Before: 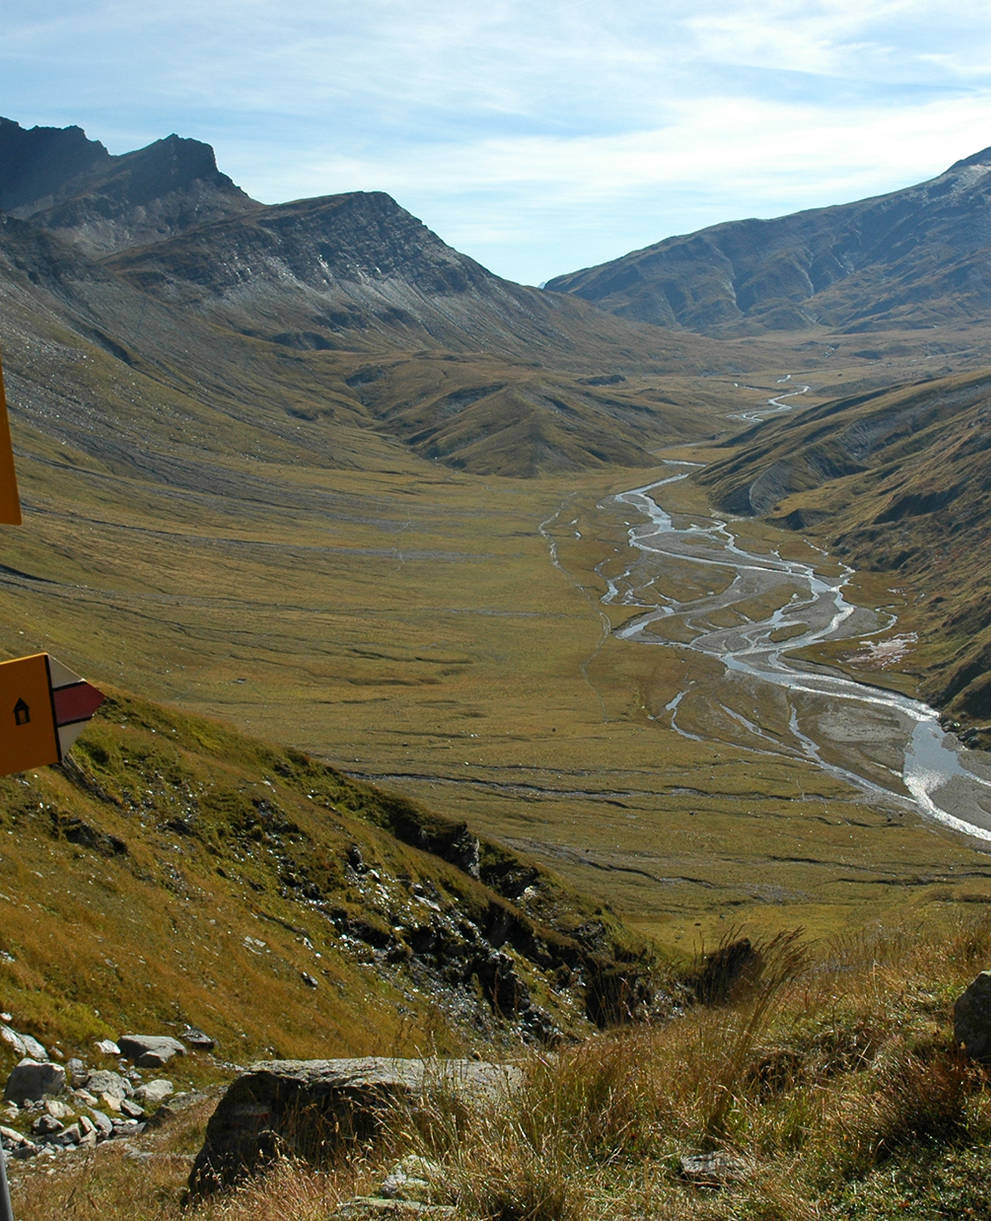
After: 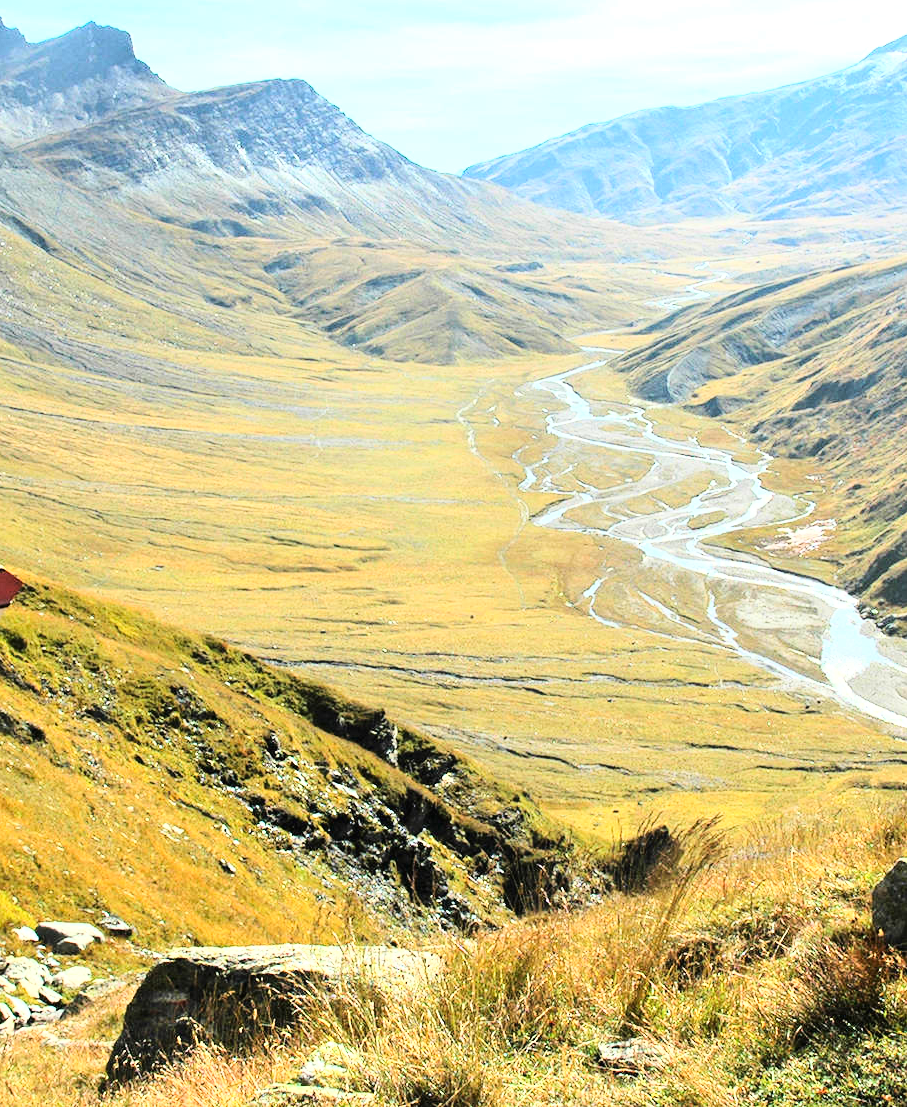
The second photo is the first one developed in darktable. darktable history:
base curve: curves: ch0 [(0, 0.003) (0.001, 0.002) (0.006, 0.004) (0.02, 0.022) (0.048, 0.086) (0.094, 0.234) (0.162, 0.431) (0.258, 0.629) (0.385, 0.8) (0.548, 0.918) (0.751, 0.988) (1, 1)]
exposure: black level correction 0, exposure 1.2 EV, compensate exposure bias true, compensate highlight preservation false
crop and rotate: left 8.475%, top 9.296%
tone equalizer: mask exposure compensation -0.488 EV
